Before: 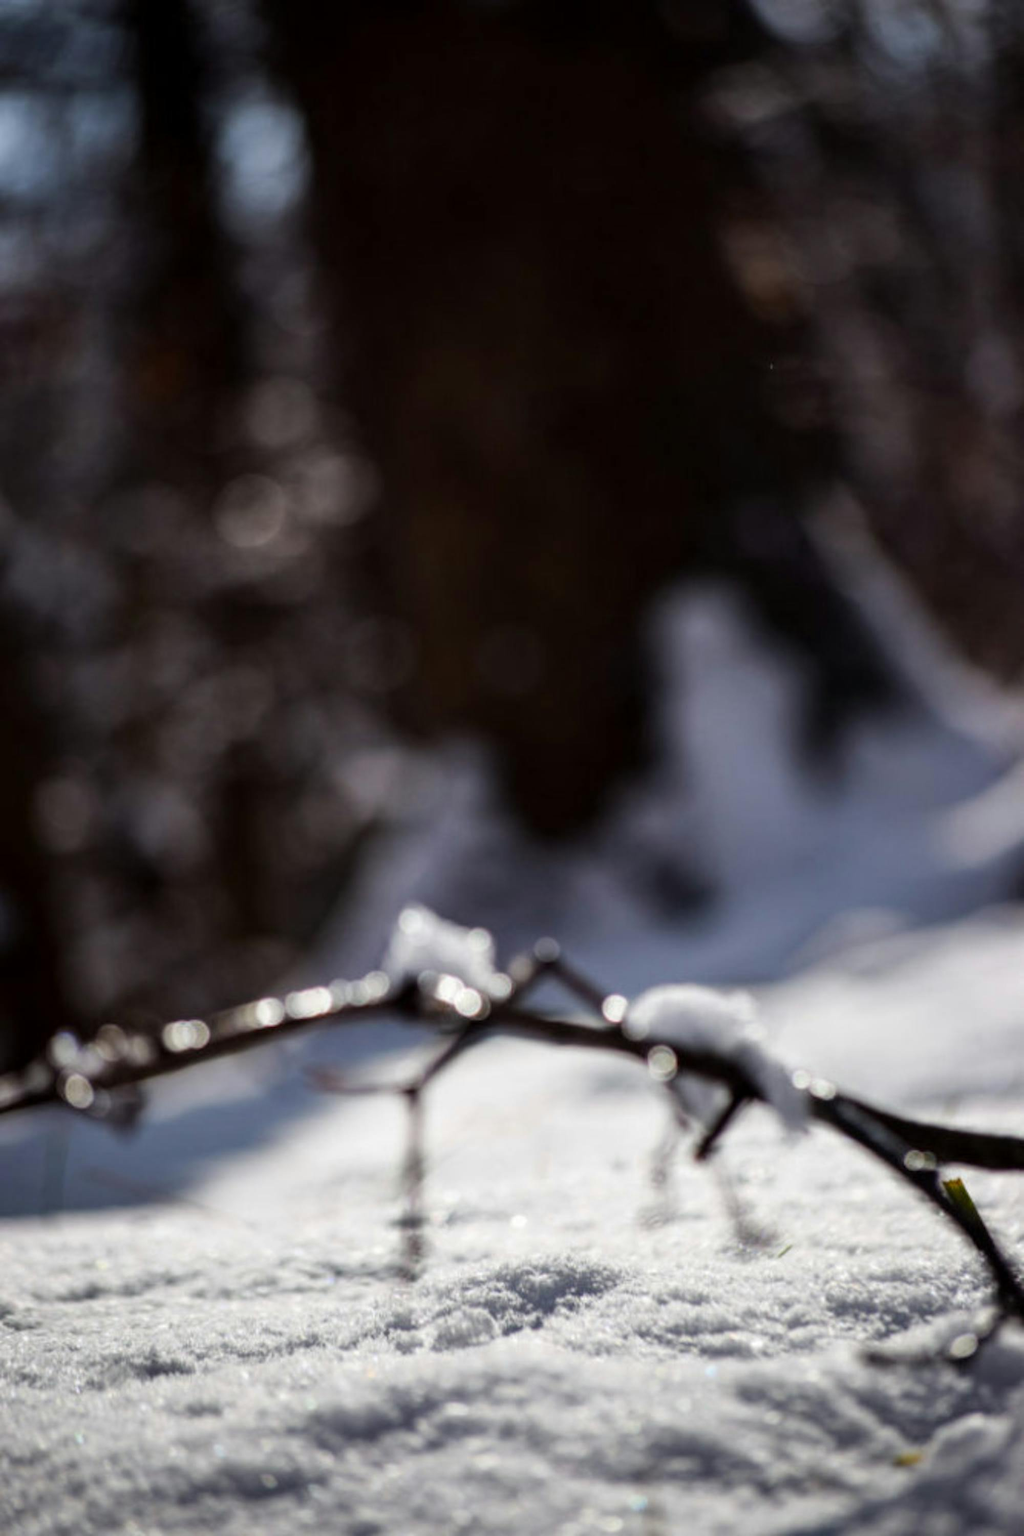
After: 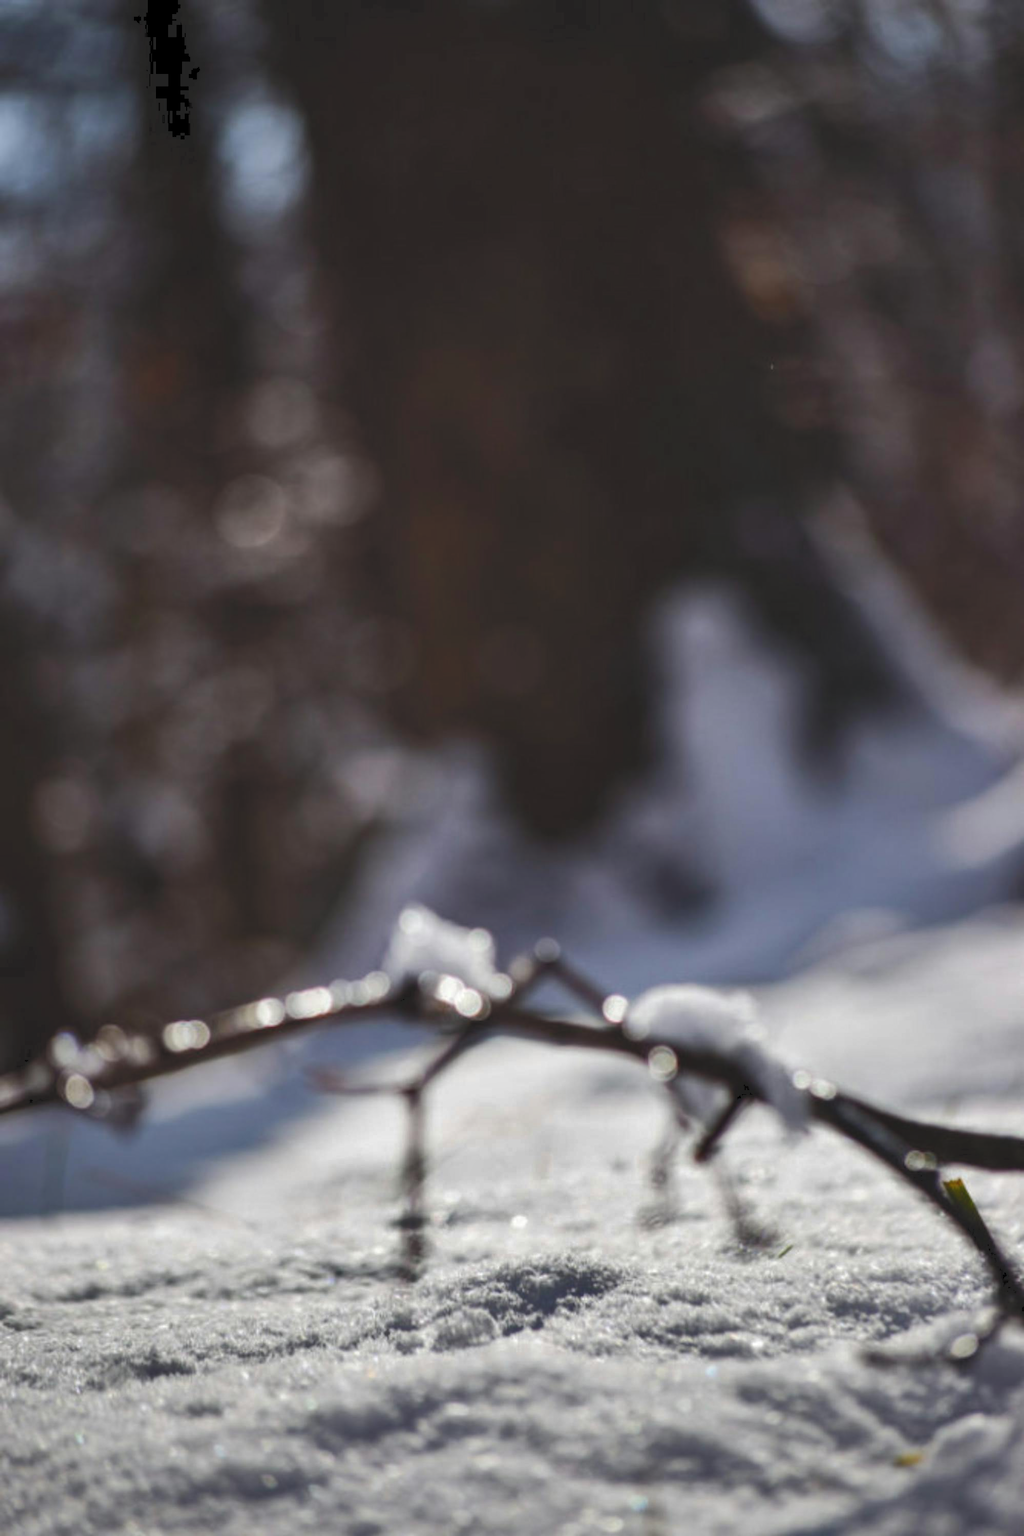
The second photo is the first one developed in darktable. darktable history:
shadows and highlights: radius 106.34, shadows 24.03, highlights -59.15, low approximation 0.01, soften with gaussian
tone curve: curves: ch0 [(0, 0) (0.003, 0.125) (0.011, 0.139) (0.025, 0.155) (0.044, 0.174) (0.069, 0.192) (0.1, 0.211) (0.136, 0.234) (0.177, 0.262) (0.224, 0.296) (0.277, 0.337) (0.335, 0.385) (0.399, 0.436) (0.468, 0.5) (0.543, 0.573) (0.623, 0.644) (0.709, 0.713) (0.801, 0.791) (0.898, 0.881) (1, 1)], color space Lab, independent channels, preserve colors none
